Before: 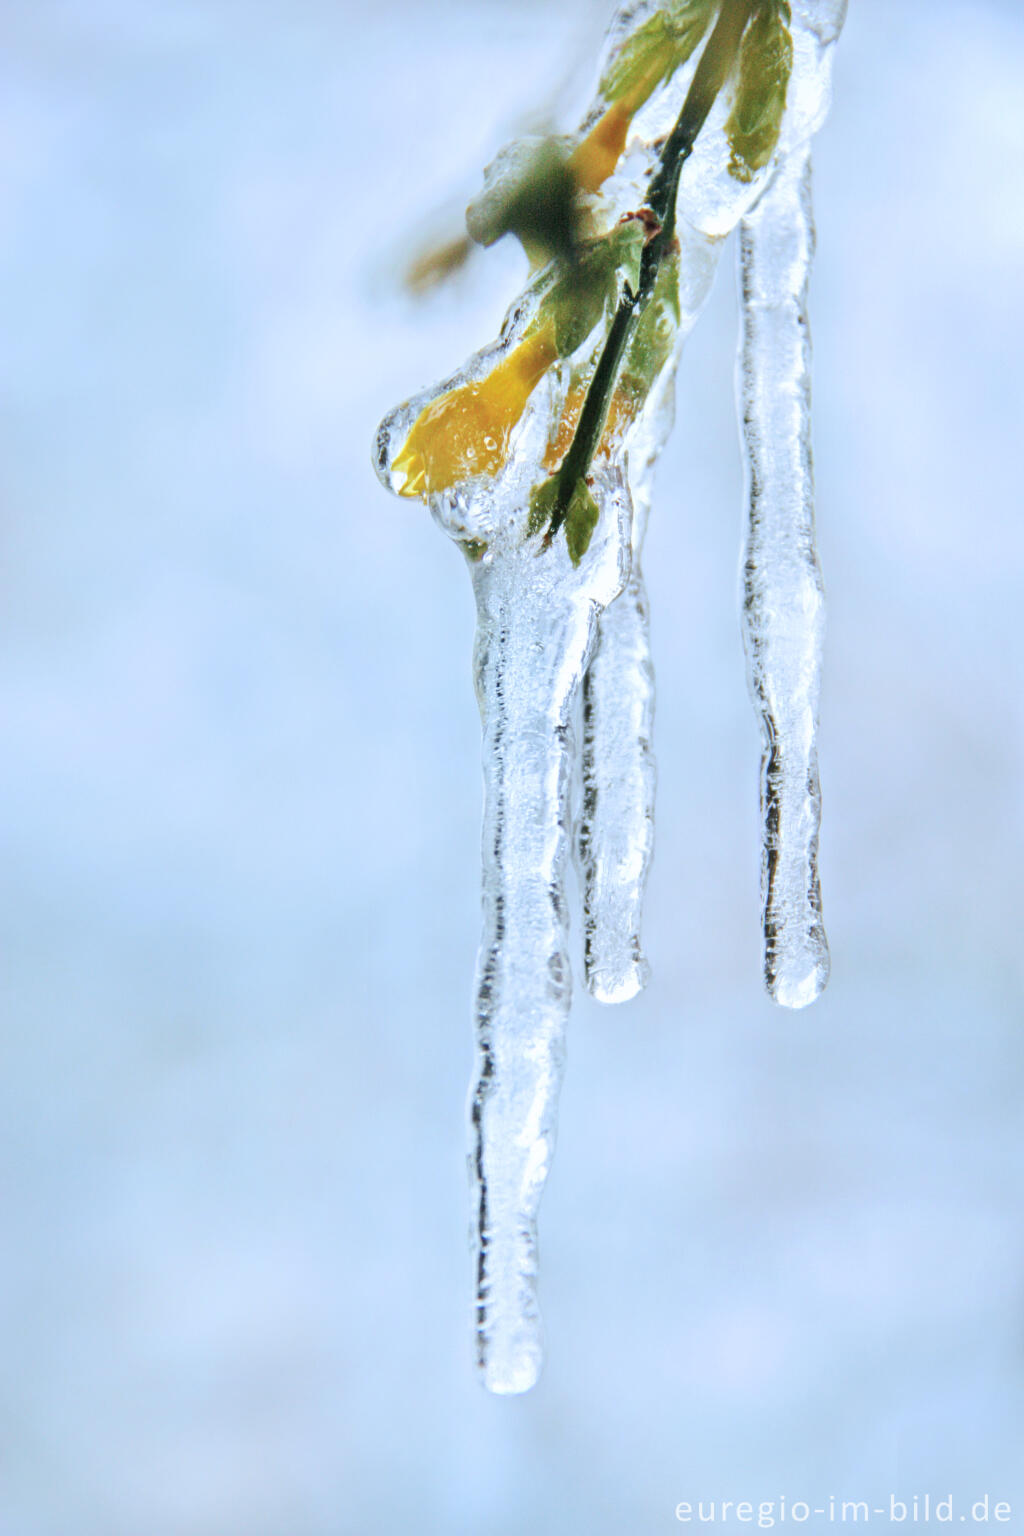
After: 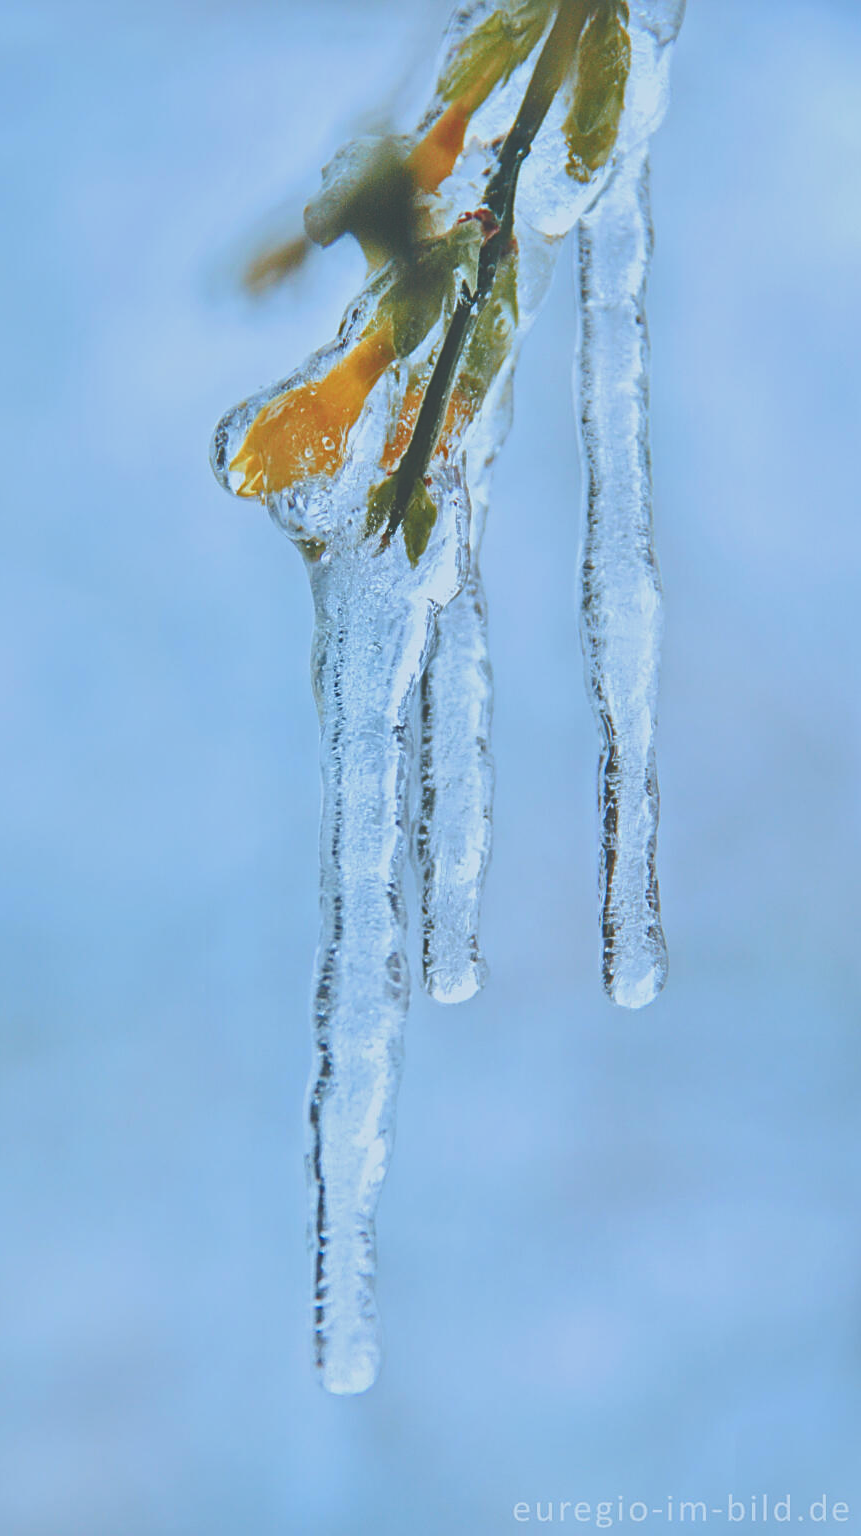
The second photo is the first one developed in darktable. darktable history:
color balance rgb: perceptual saturation grading › global saturation 45.456%, perceptual saturation grading › highlights -50.214%, perceptual saturation grading › shadows 30.361%, global vibrance 20%
exposure: black level correction -0.087, compensate exposure bias true, compensate highlight preservation false
color correction: highlights a* -3.88, highlights b* -10.76
color zones: curves: ch1 [(0.309, 0.524) (0.41, 0.329) (0.508, 0.509)]; ch2 [(0.25, 0.457) (0.75, 0.5)], mix 29.8%
crop: left 15.876%
local contrast: mode bilateral grid, contrast 20, coarseness 50, detail 119%, midtone range 0.2
sharpen: on, module defaults
